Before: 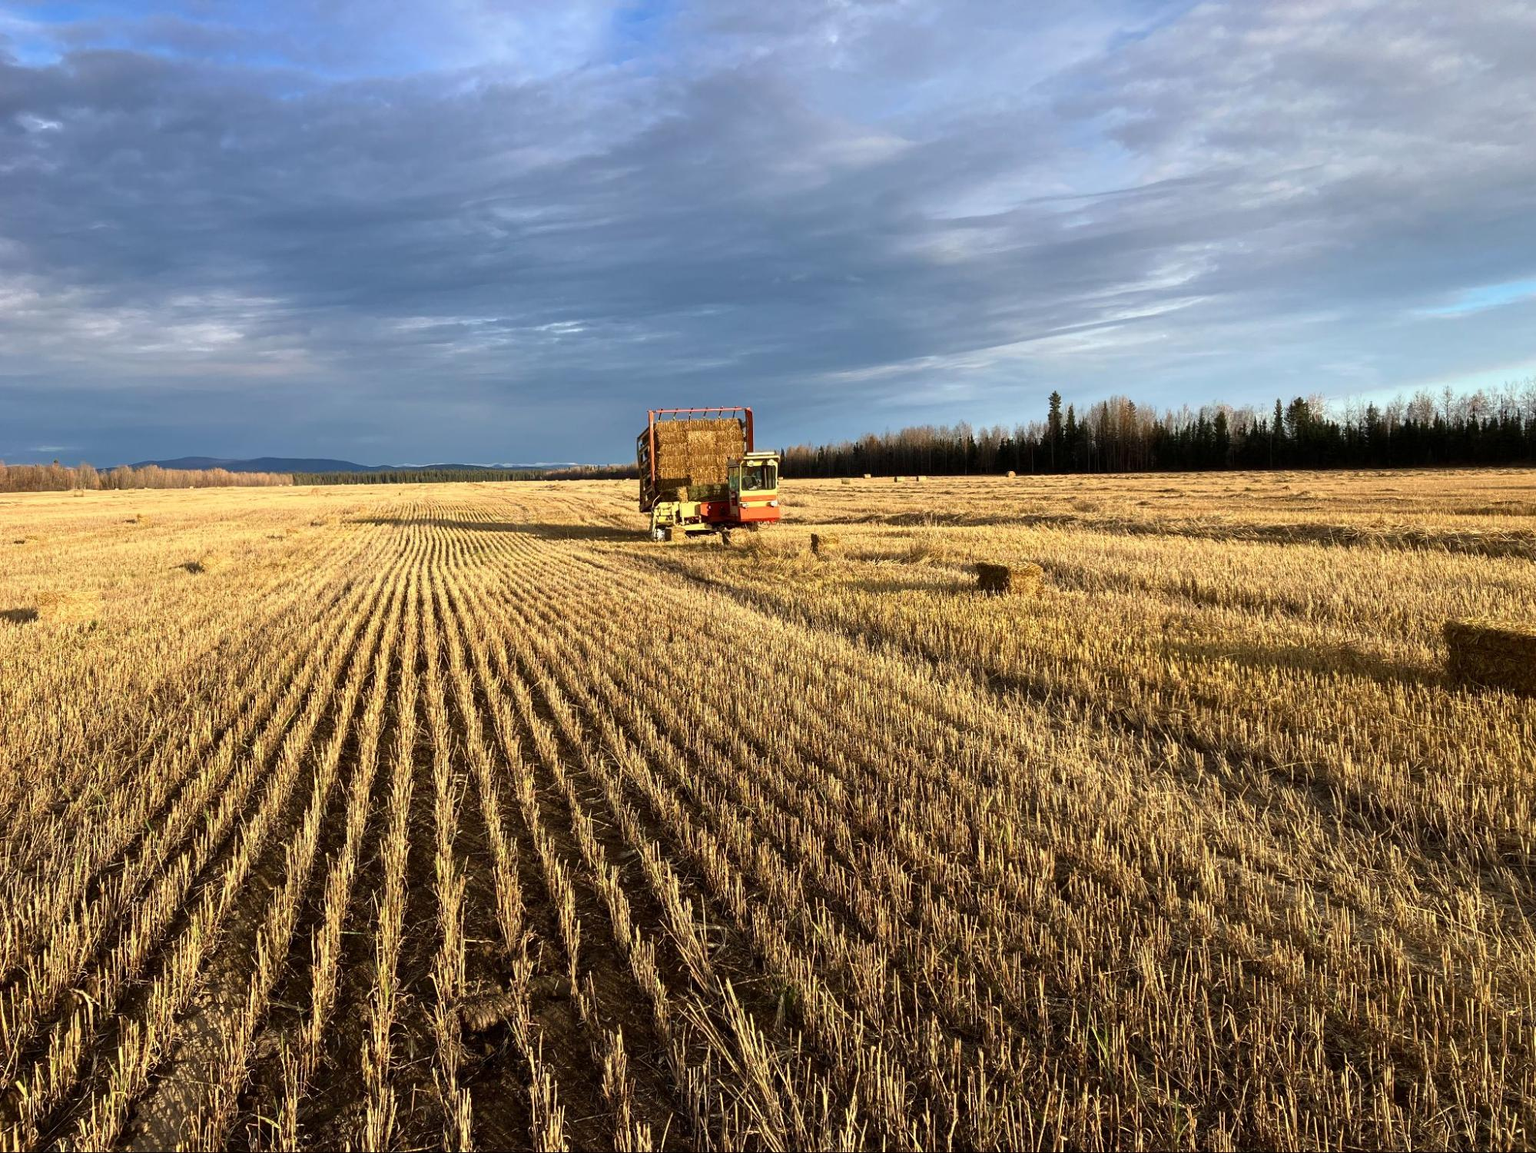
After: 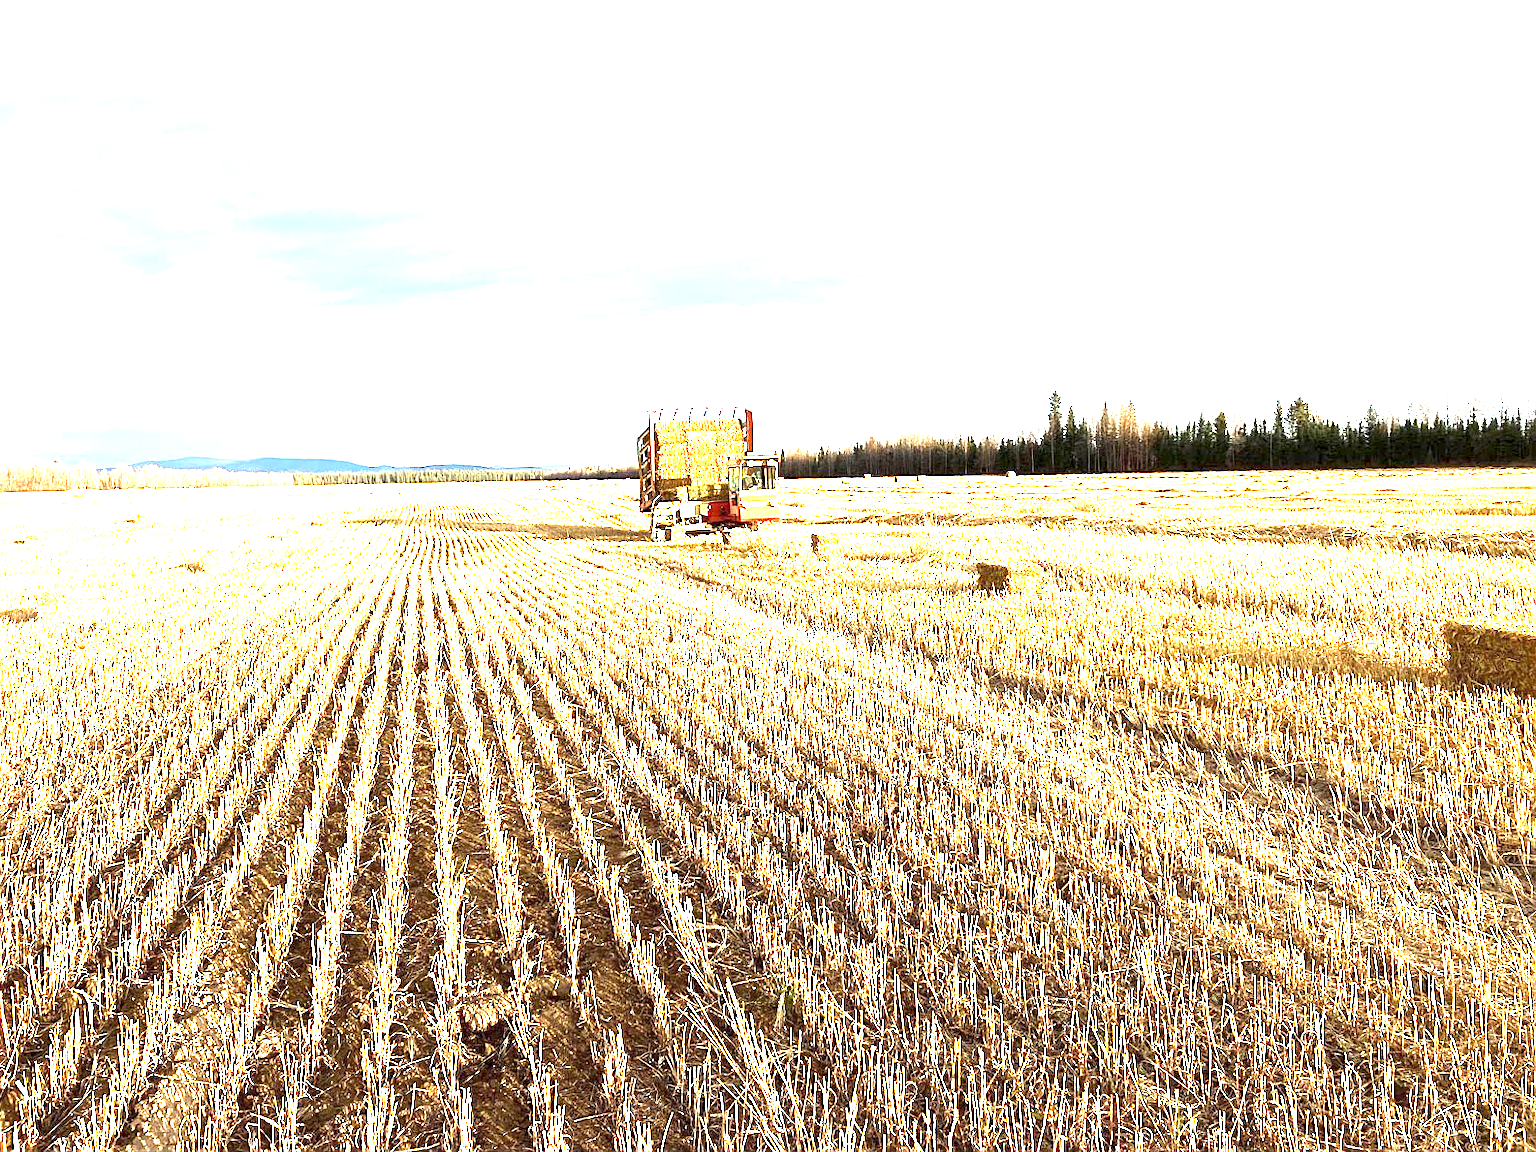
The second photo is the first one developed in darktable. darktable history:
sharpen: on, module defaults
exposure: exposure 3.094 EV, compensate highlight preservation false
